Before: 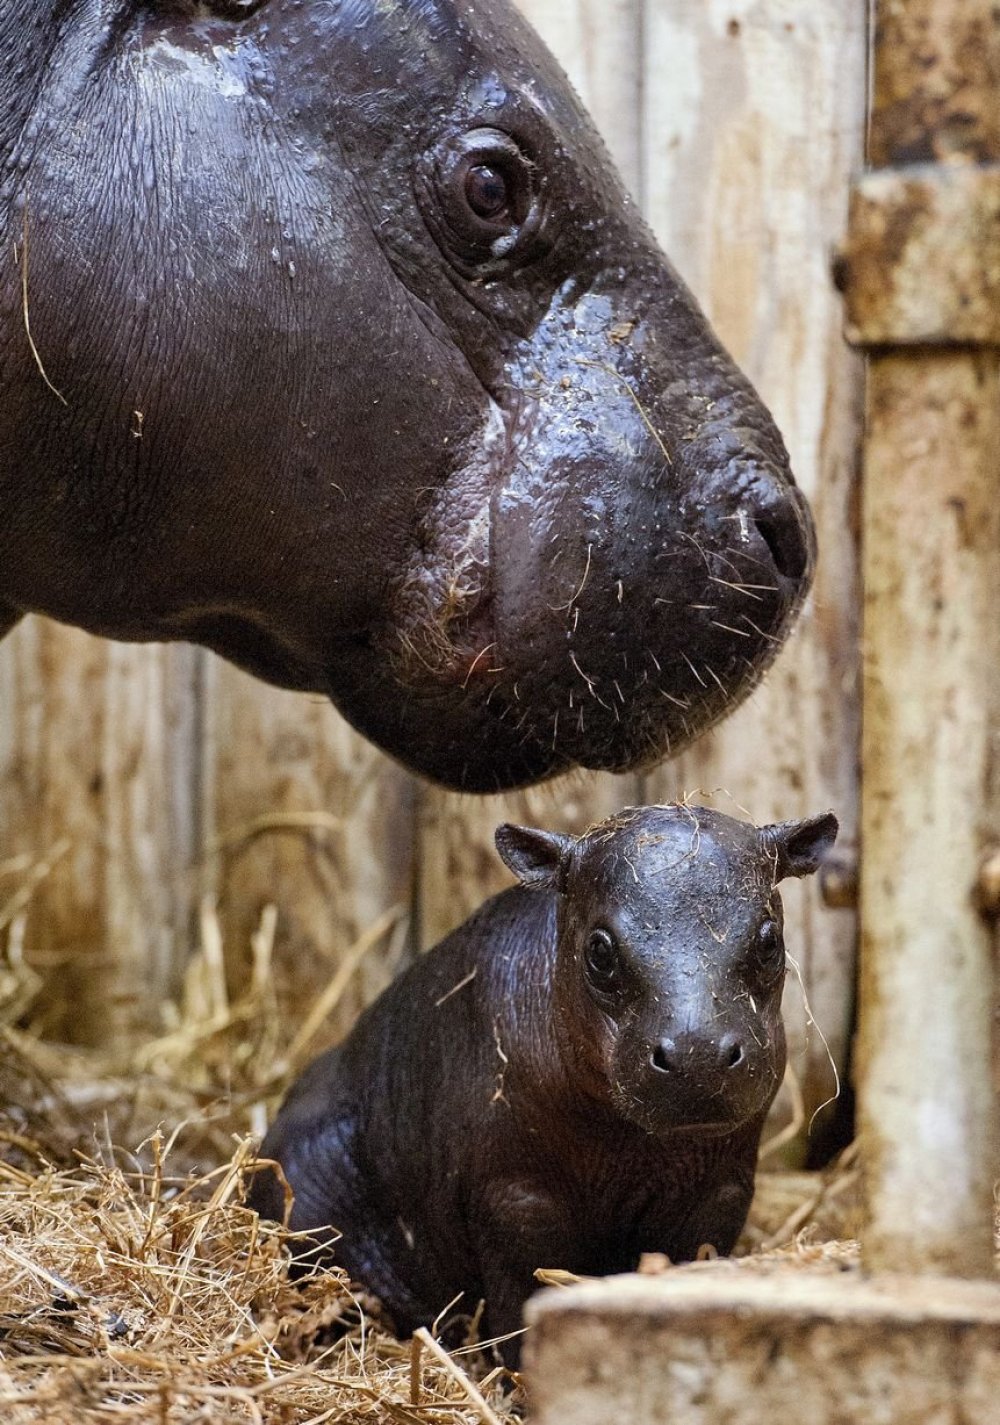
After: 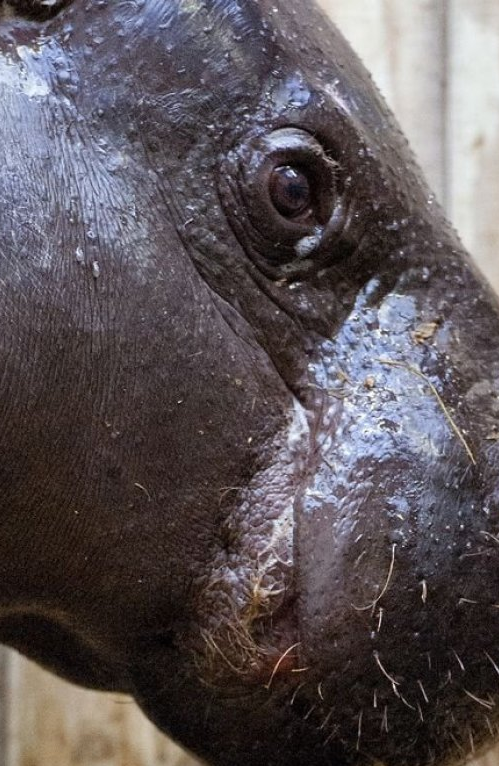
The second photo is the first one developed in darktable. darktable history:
crop: left 19.693%, right 30.322%, bottom 46.222%
